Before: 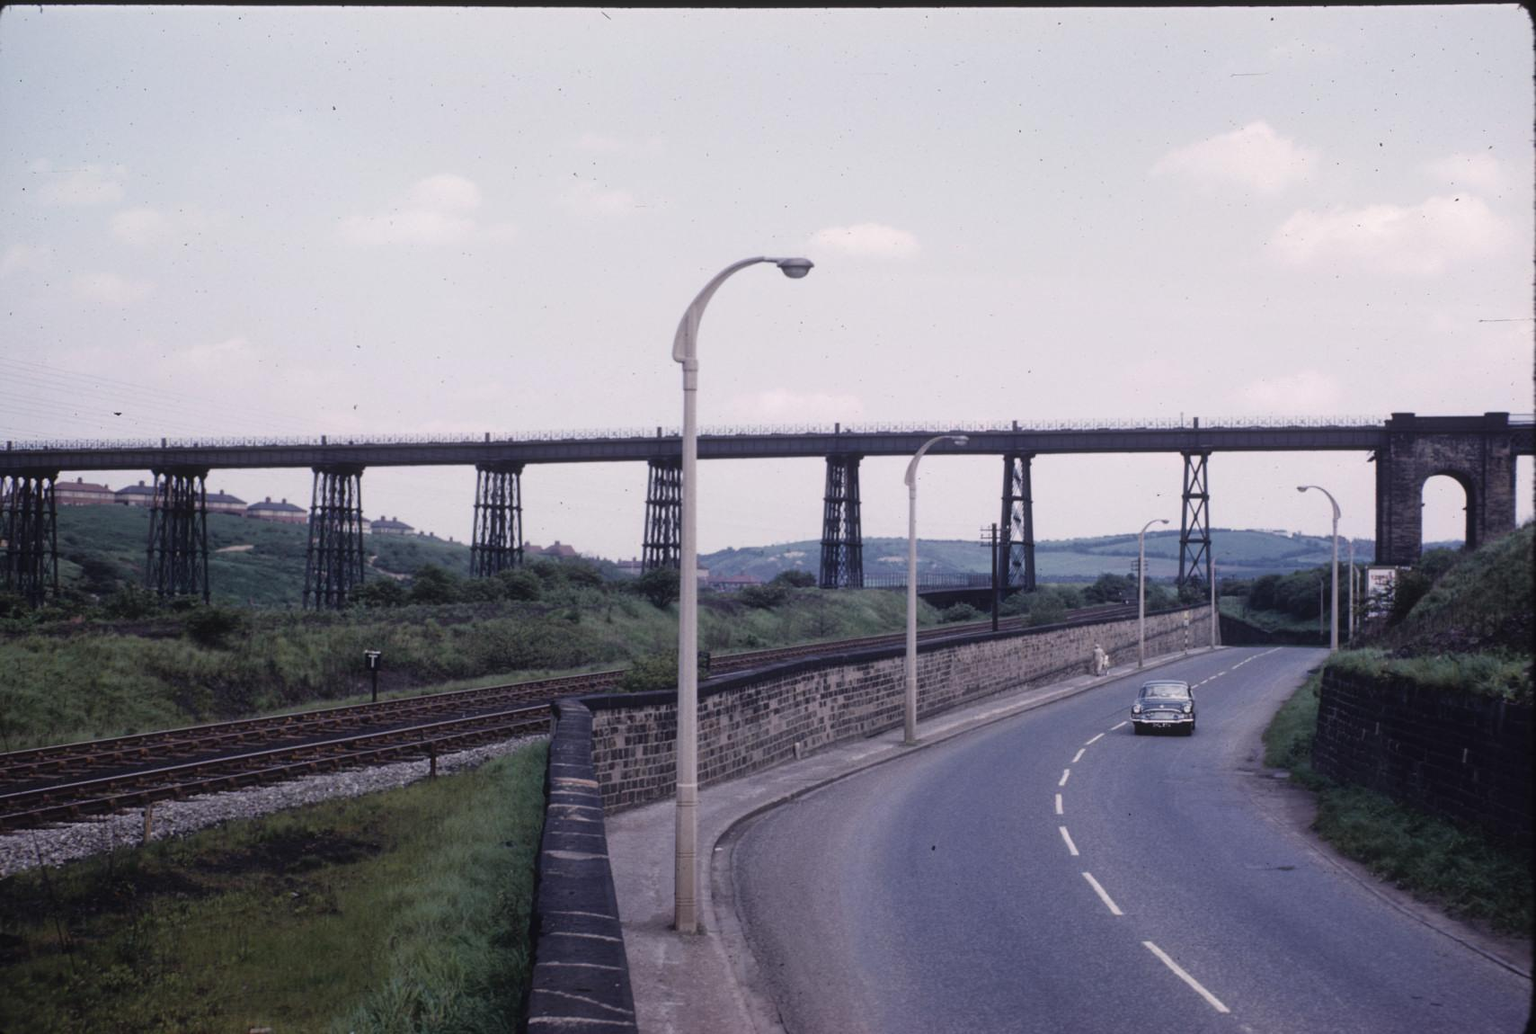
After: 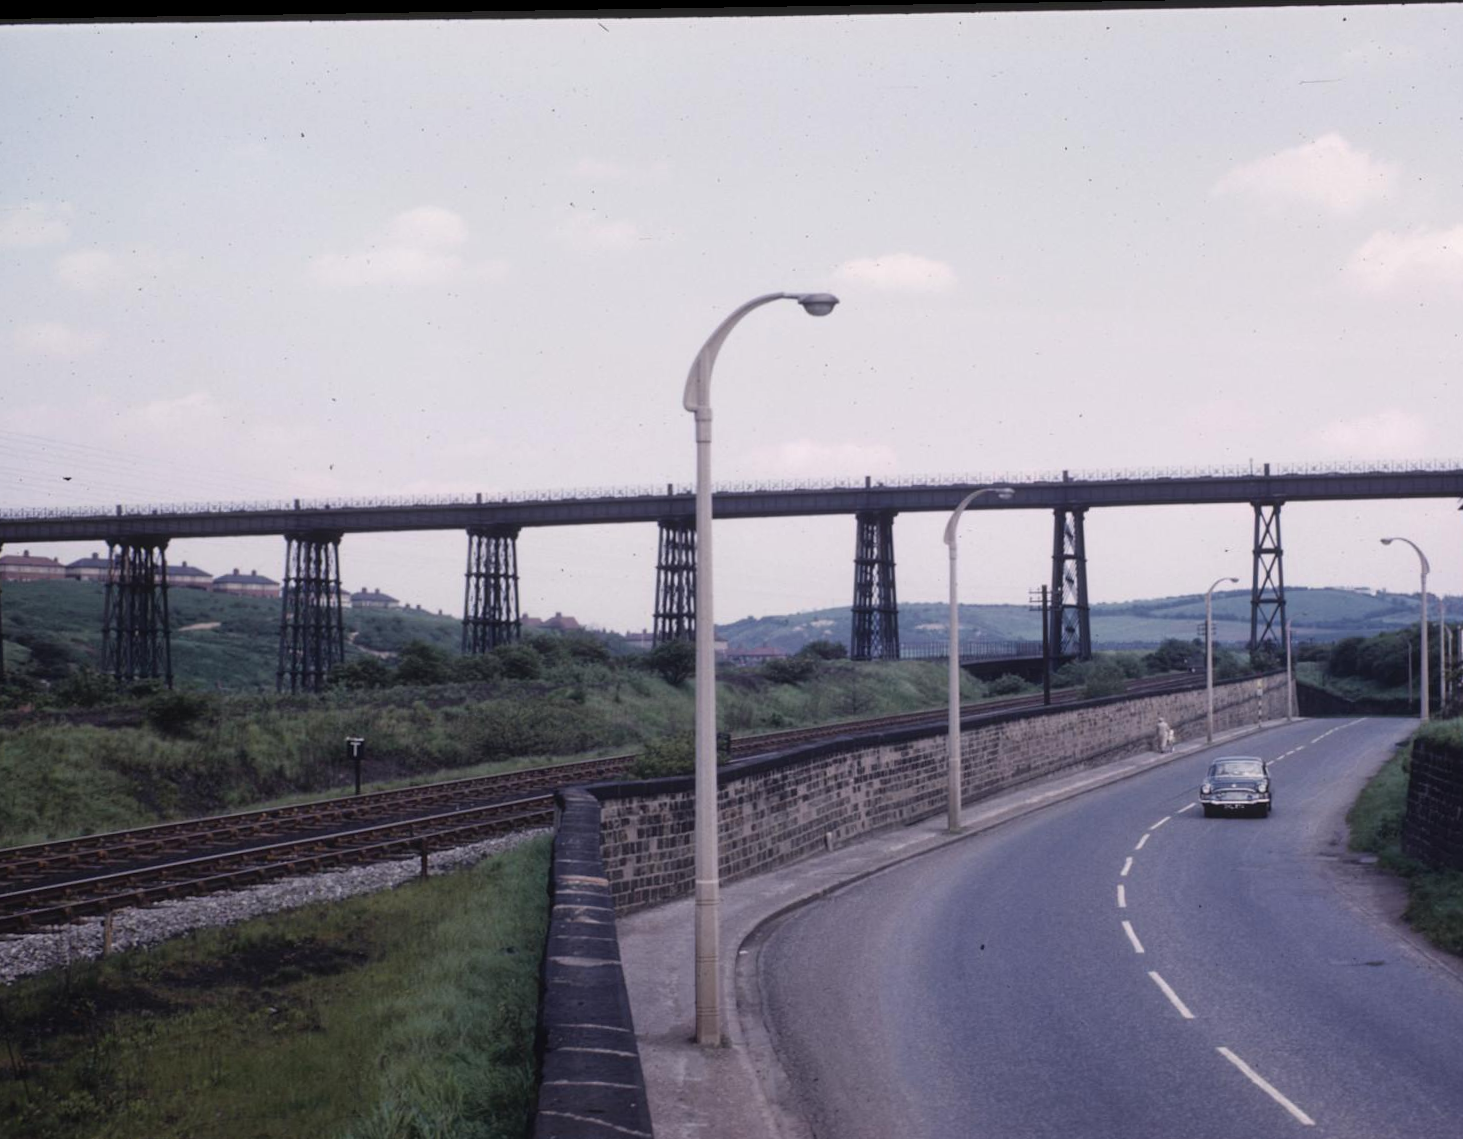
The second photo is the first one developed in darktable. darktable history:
tone equalizer: mask exposure compensation -0.494 EV
crop and rotate: angle 0.909°, left 4.138%, top 0.552%, right 11.15%, bottom 2.624%
